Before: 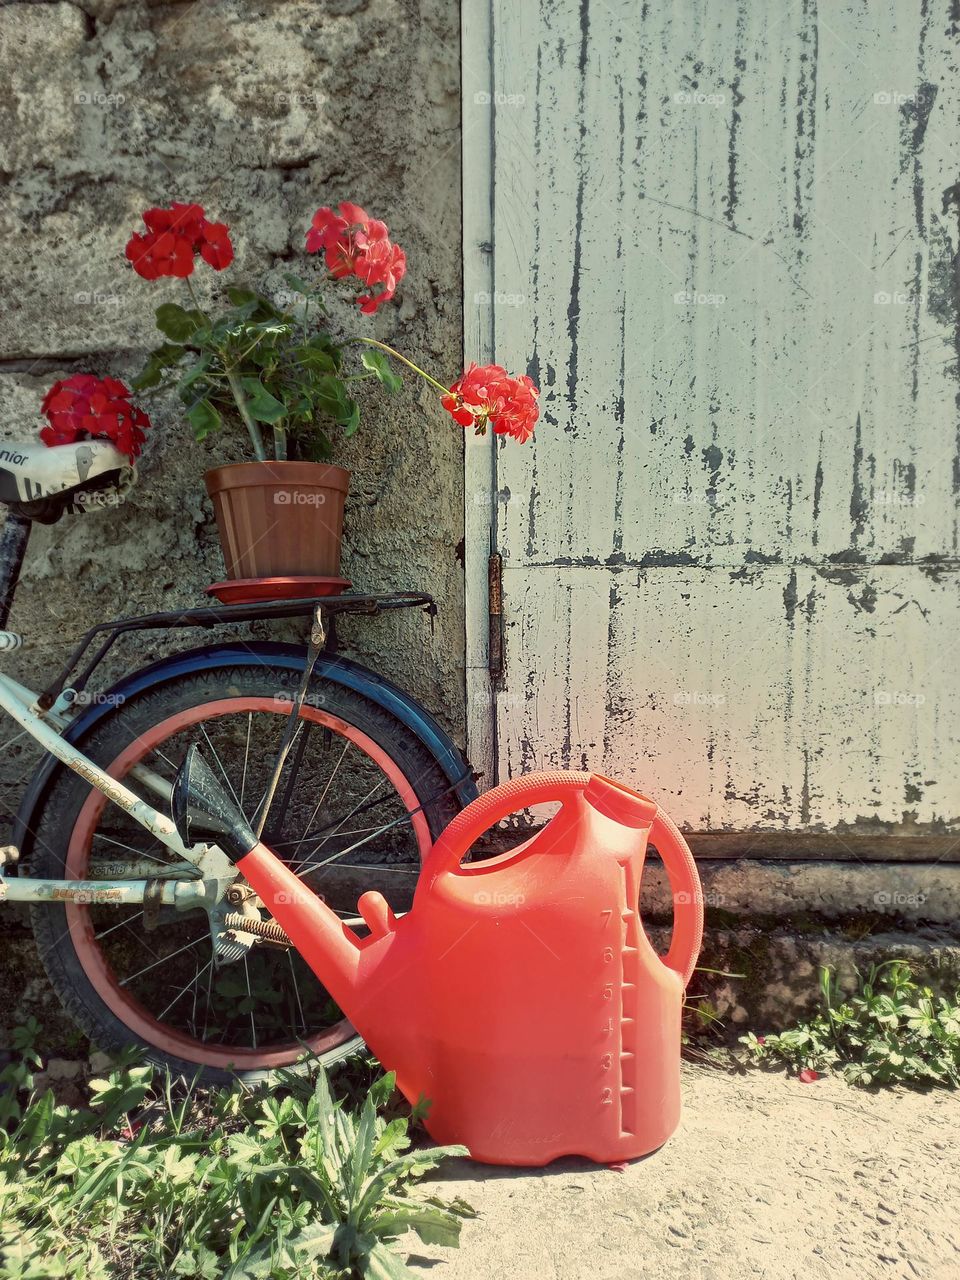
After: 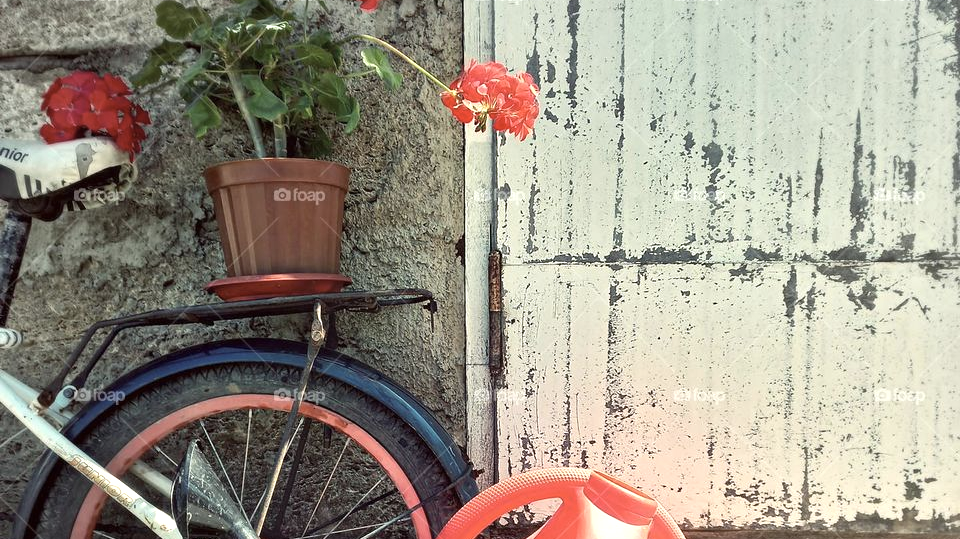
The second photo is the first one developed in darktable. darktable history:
crop and rotate: top 23.732%, bottom 34.113%
exposure: exposure 0.604 EV, compensate exposure bias true, compensate highlight preservation false
color correction: highlights b* -0.05, saturation 0.767
